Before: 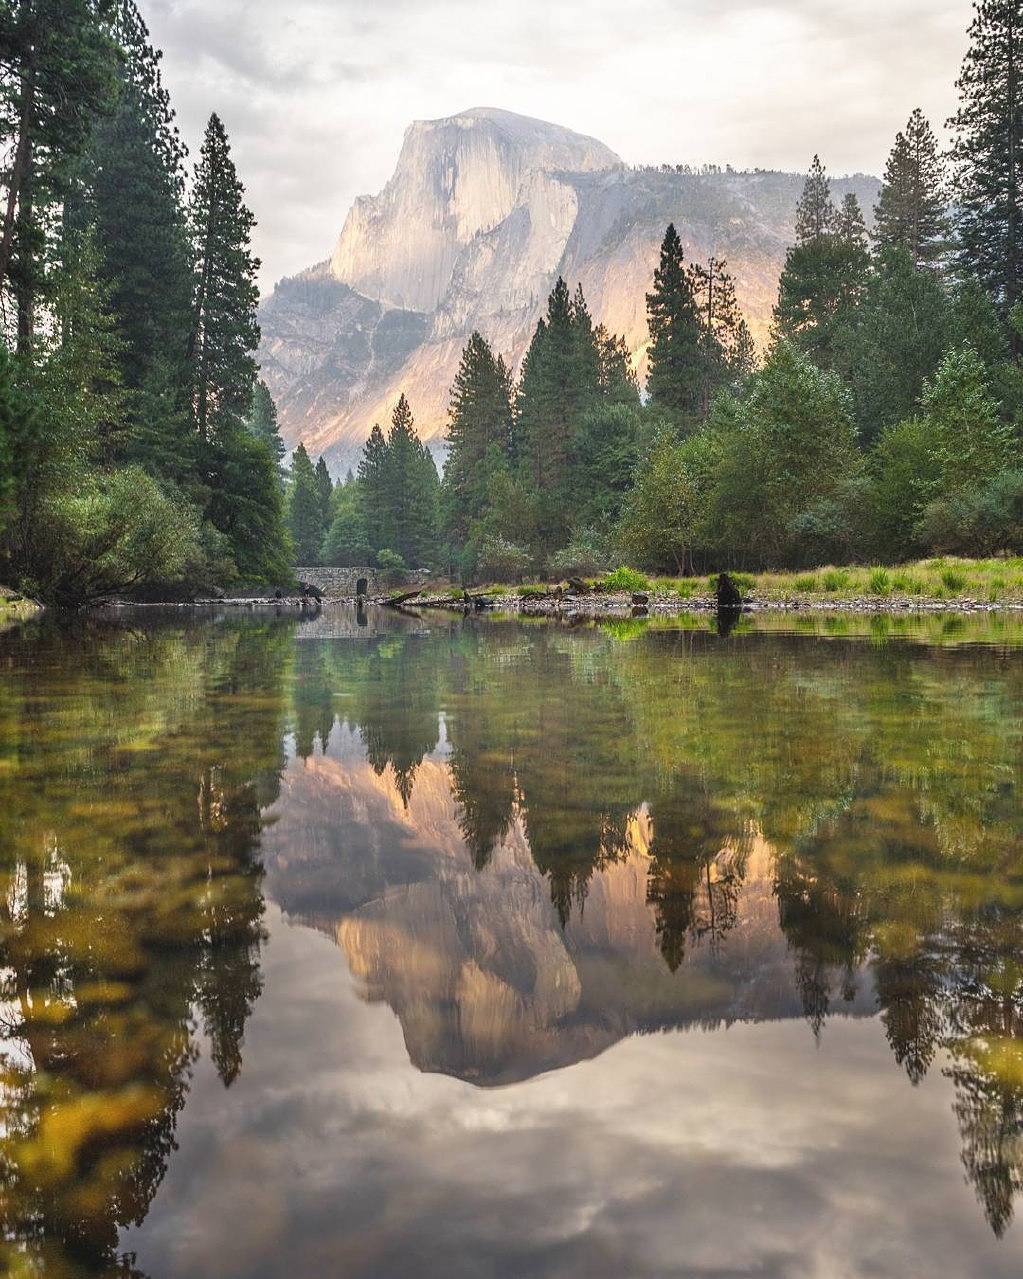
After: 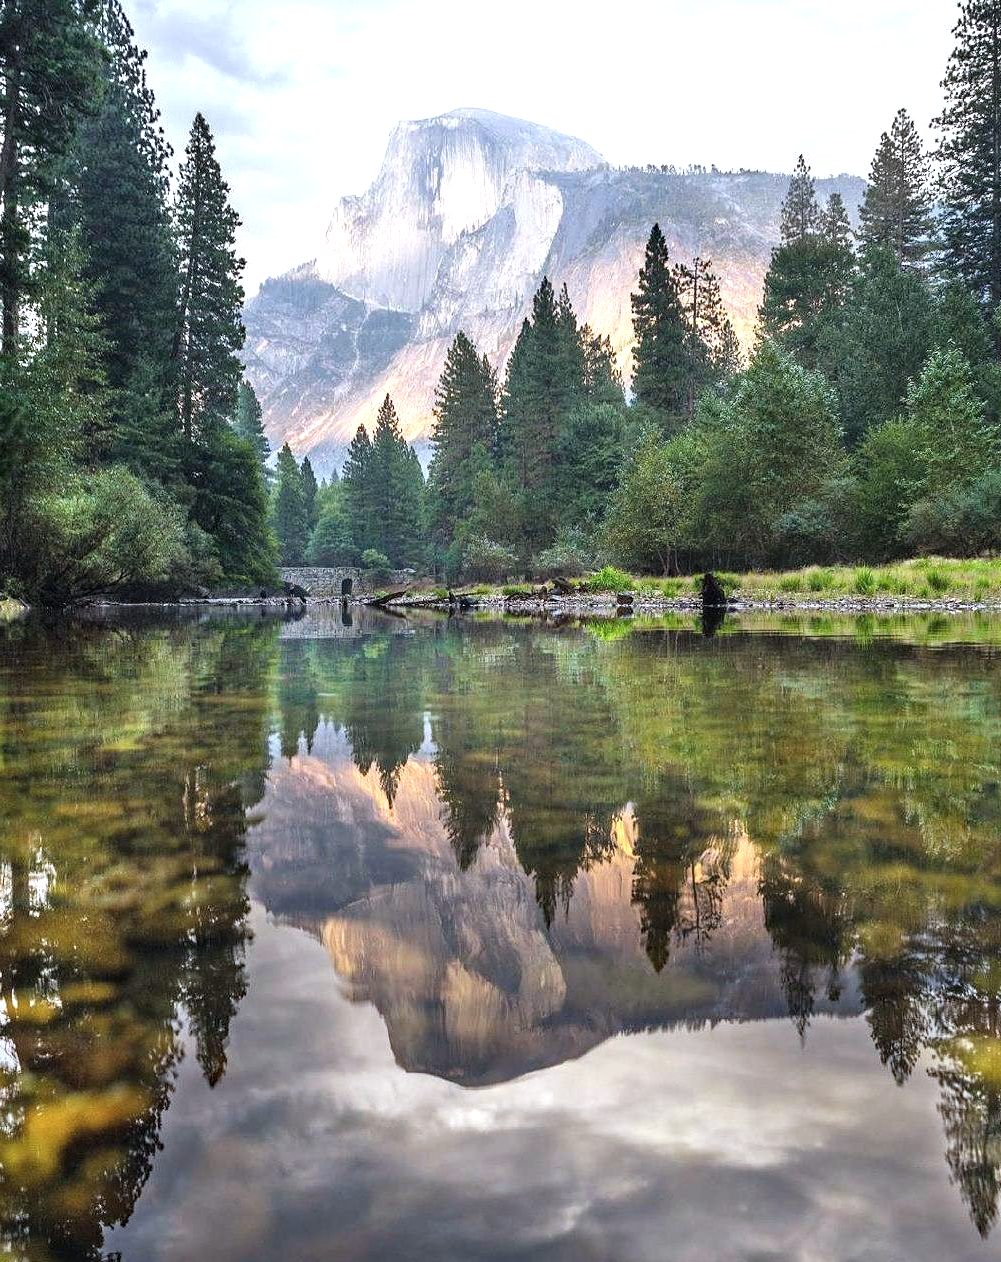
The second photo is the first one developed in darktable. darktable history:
tone equalizer: -8 EV -0.415 EV, -7 EV -0.382 EV, -6 EV -0.298 EV, -5 EV -0.193 EV, -3 EV 0.196 EV, -2 EV 0.324 EV, -1 EV 0.392 EV, +0 EV 0.447 EV
local contrast: mode bilateral grid, contrast 20, coarseness 50, detail 128%, midtone range 0.2
color calibration: x 0.372, y 0.387, temperature 4284.42 K
haze removal: adaptive false
crop and rotate: left 1.52%, right 0.618%, bottom 1.301%
